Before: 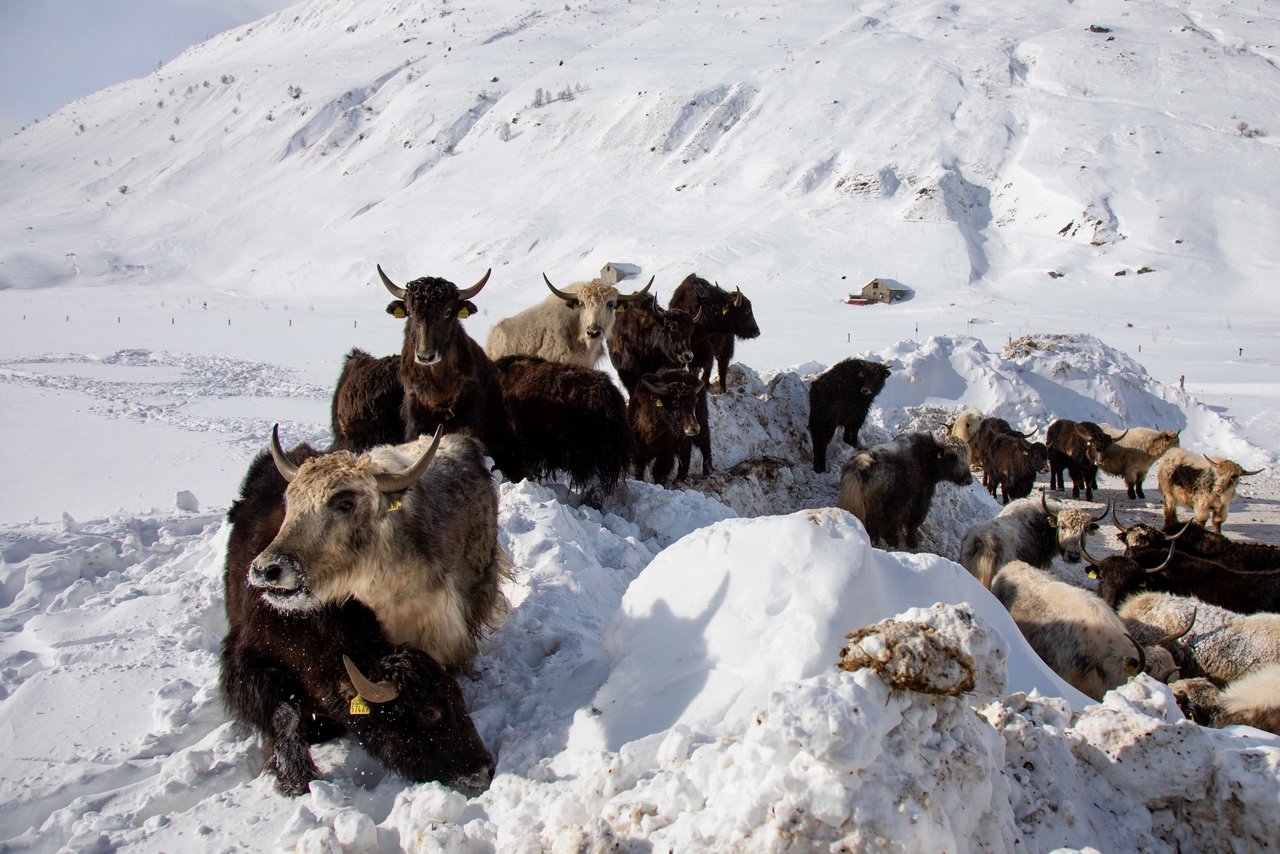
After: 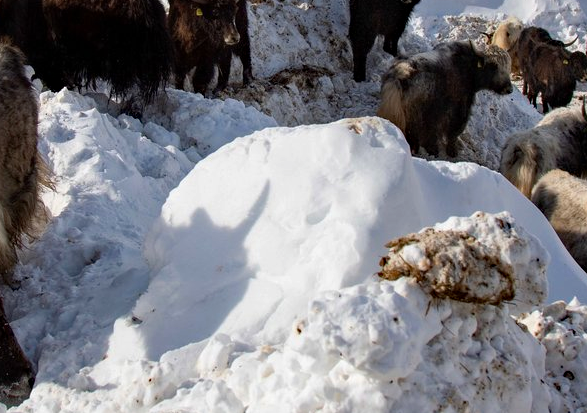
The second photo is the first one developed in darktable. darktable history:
crop: left 35.976%, top 45.819%, right 18.162%, bottom 5.807%
haze removal: compatibility mode true, adaptive false
exposure: compensate highlight preservation false
